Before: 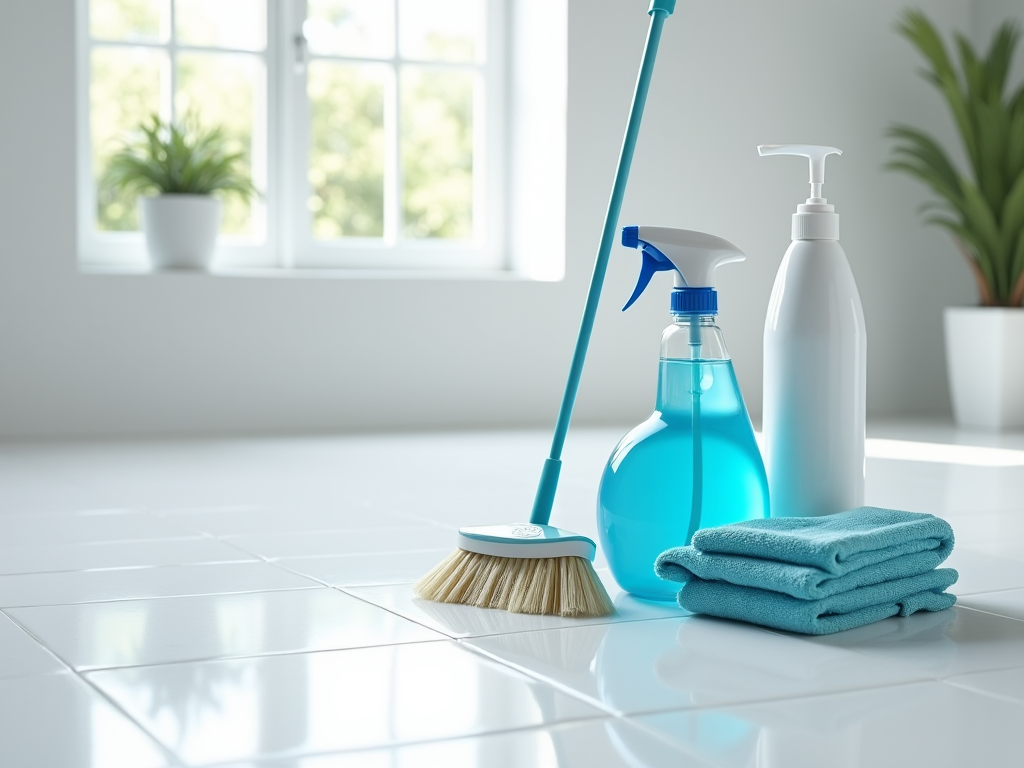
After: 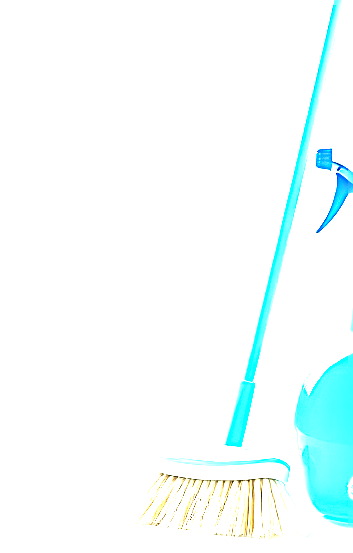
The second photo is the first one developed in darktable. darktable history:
exposure: black level correction 0, exposure 3.952 EV, compensate highlight preservation false
crop and rotate: left 29.941%, top 10.266%, right 35.584%, bottom 17.612%
sharpen: amount 0.899
